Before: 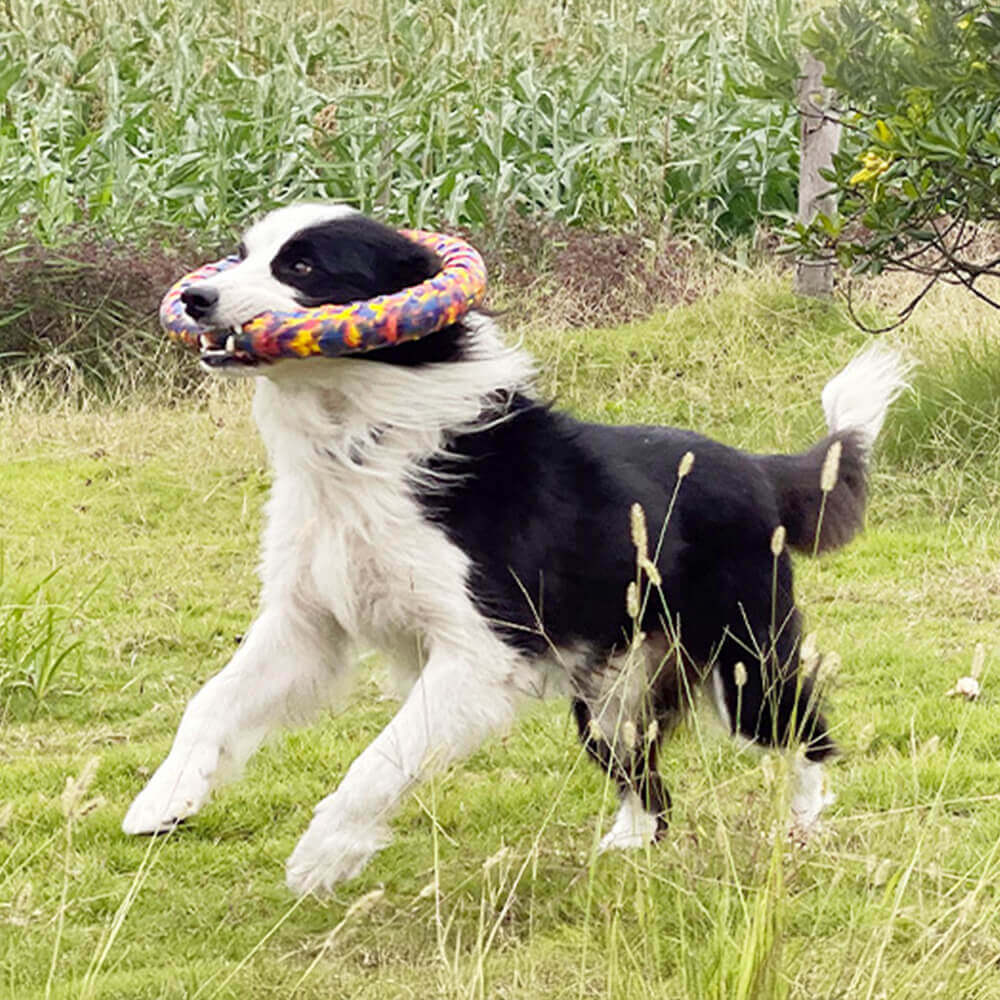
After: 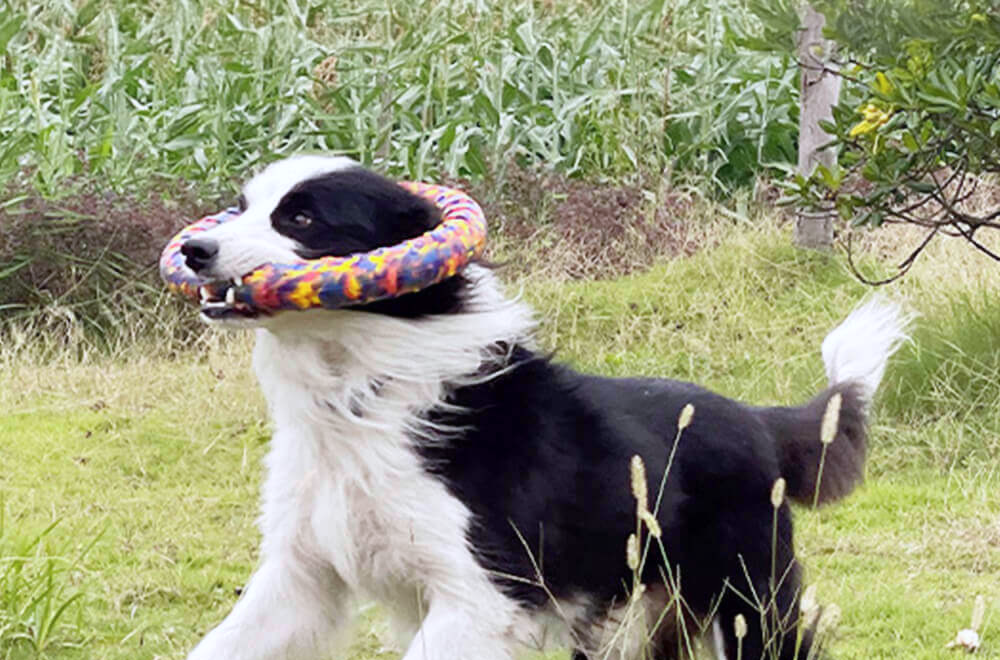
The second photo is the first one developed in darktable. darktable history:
color calibration: illuminant as shot in camera, x 0.358, y 0.373, temperature 4628.91 K
contrast equalizer: octaves 7, y [[0.5, 0.5, 0.5, 0.539, 0.64, 0.611], [0.5 ×6], [0.5 ×6], [0 ×6], [0 ×6]], mix -0.31
exposure: black level correction 0.001, compensate highlight preservation false
crop and rotate: top 4.823%, bottom 29.126%
